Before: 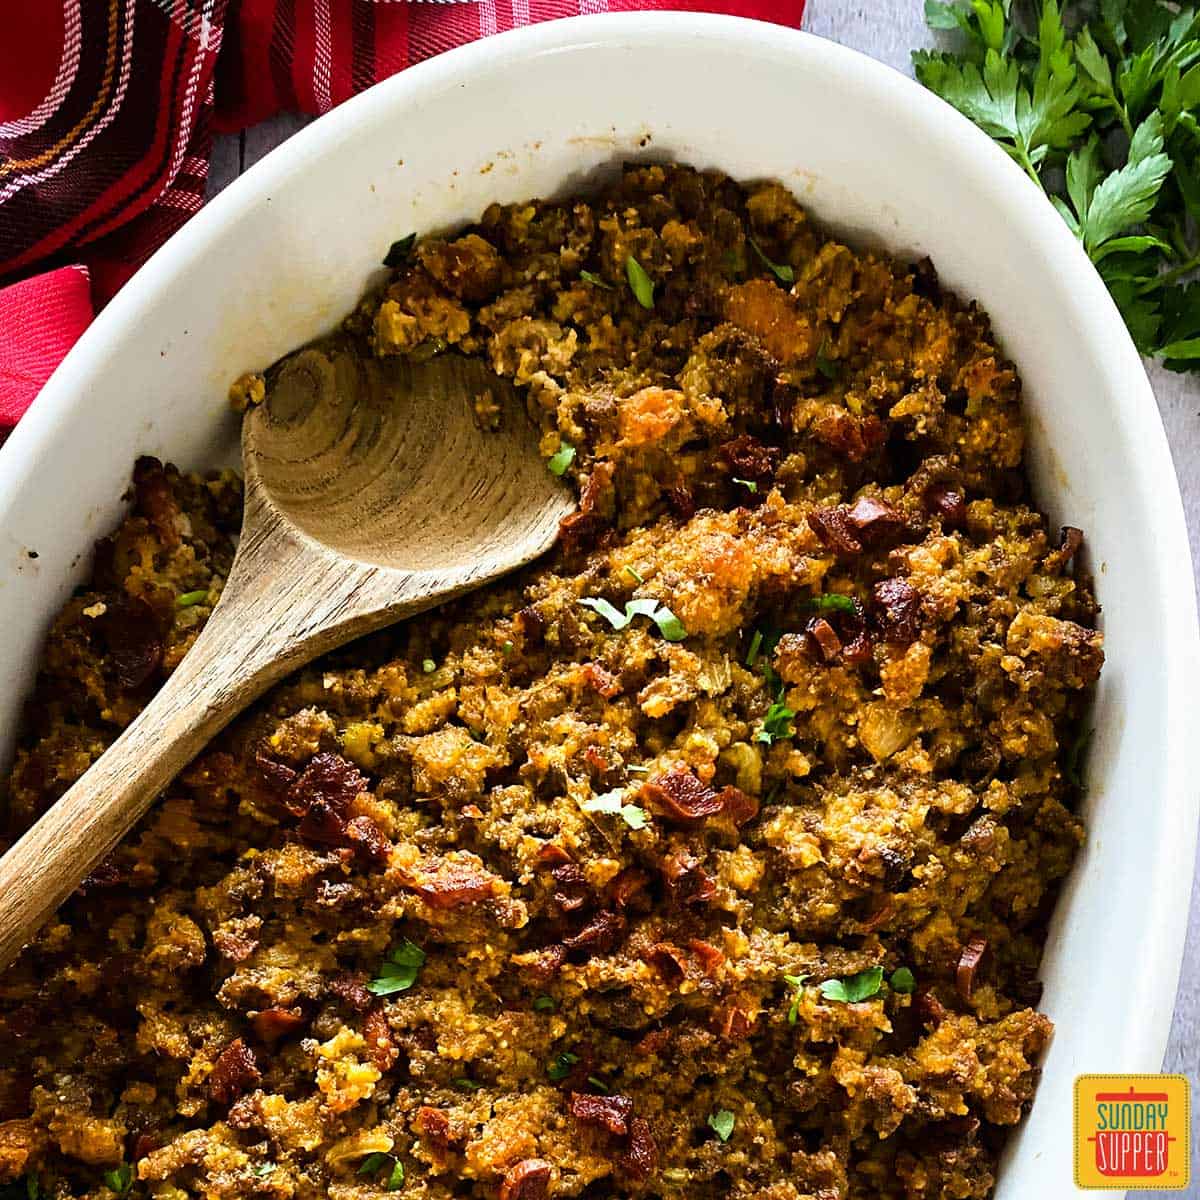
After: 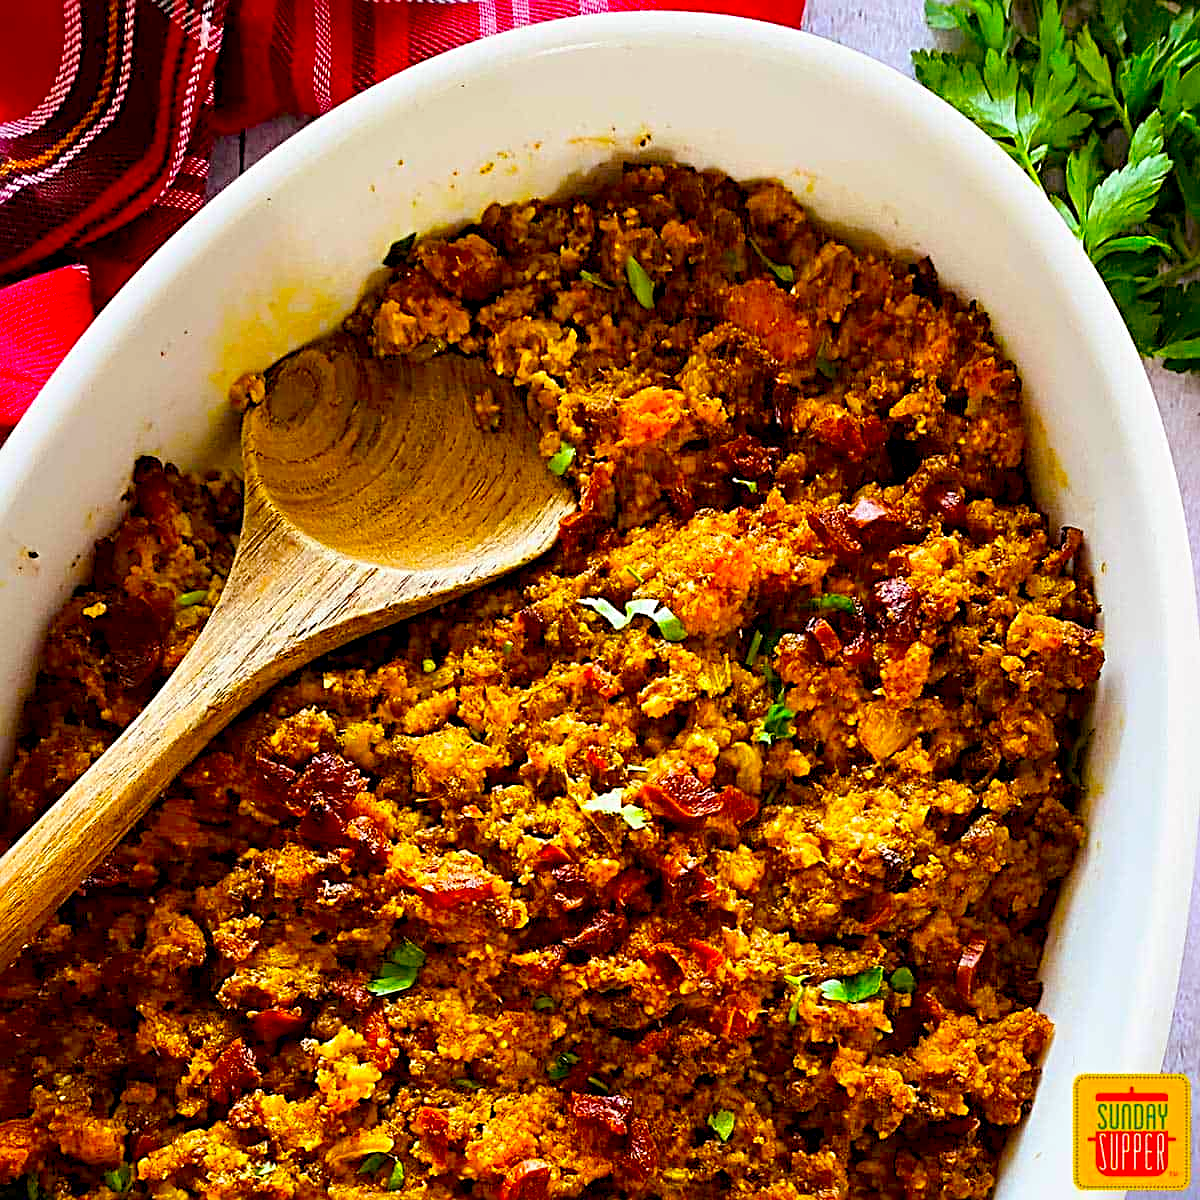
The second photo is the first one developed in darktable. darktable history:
sharpen: radius 3.119
exposure: black level correction 0.002, exposure 0.15 EV, compensate highlight preservation false
rgb levels: mode RGB, independent channels, levels [[0, 0.474, 1], [0, 0.5, 1], [0, 0.5, 1]]
color balance: input saturation 134.34%, contrast -10.04%, contrast fulcrum 19.67%, output saturation 133.51%
